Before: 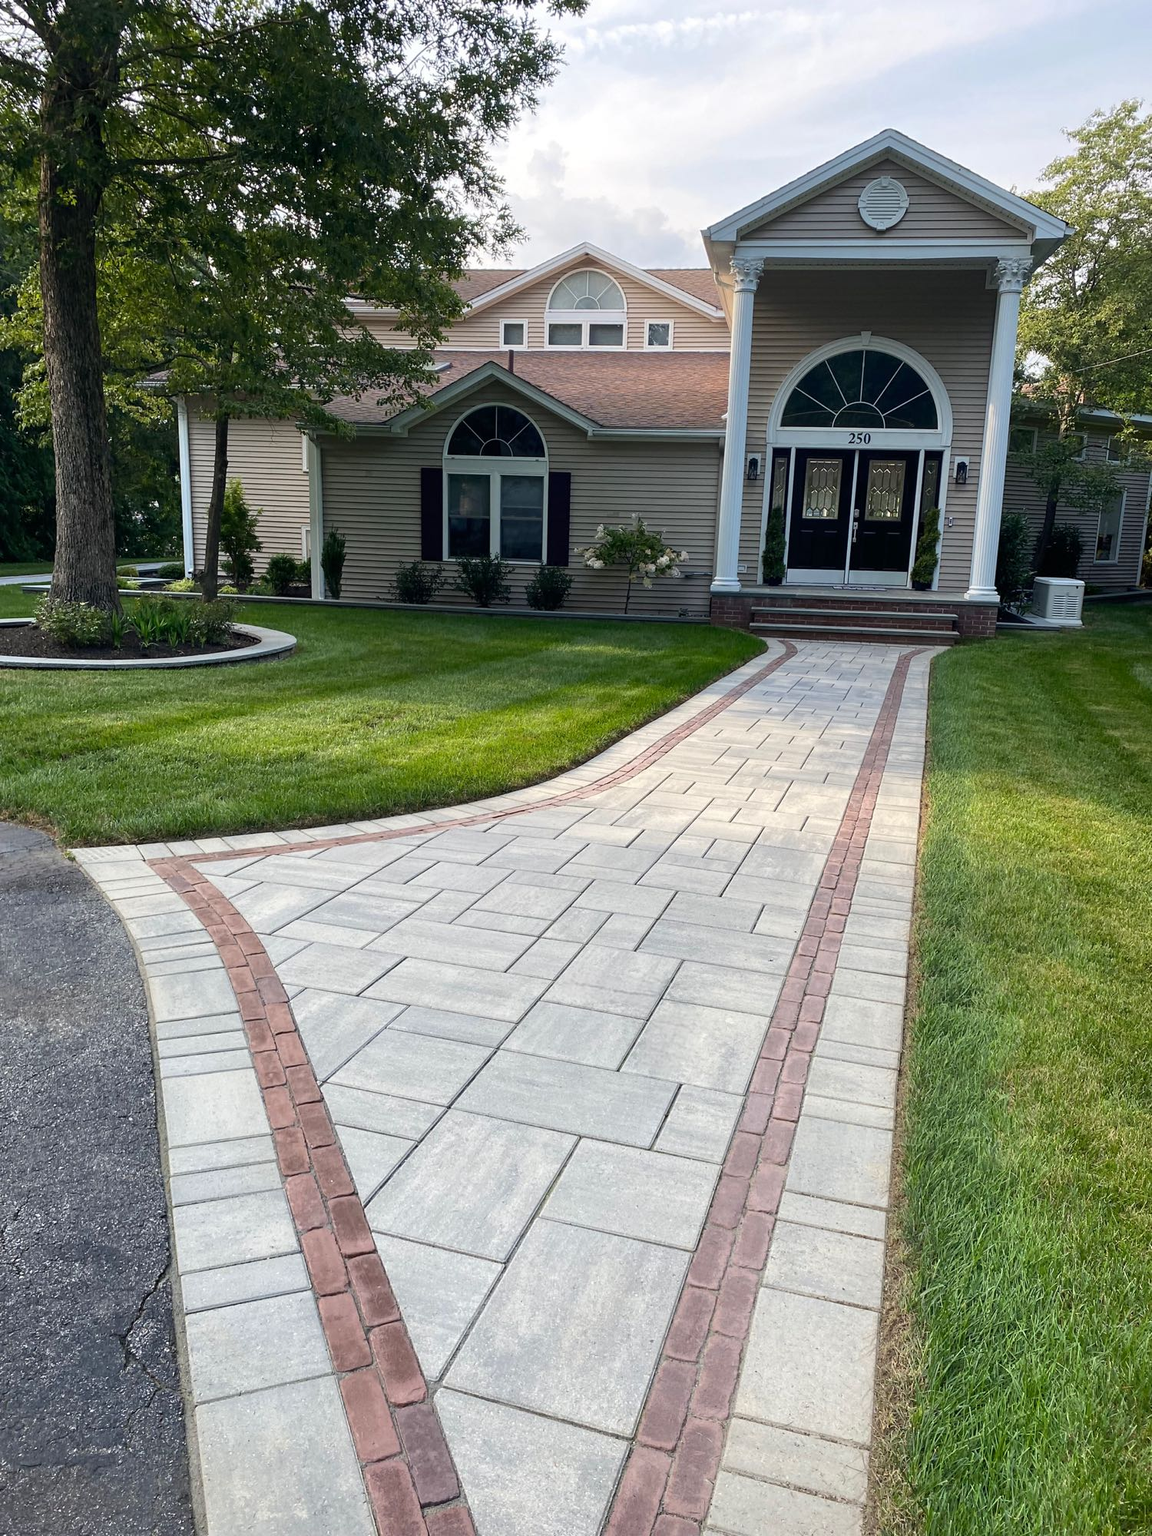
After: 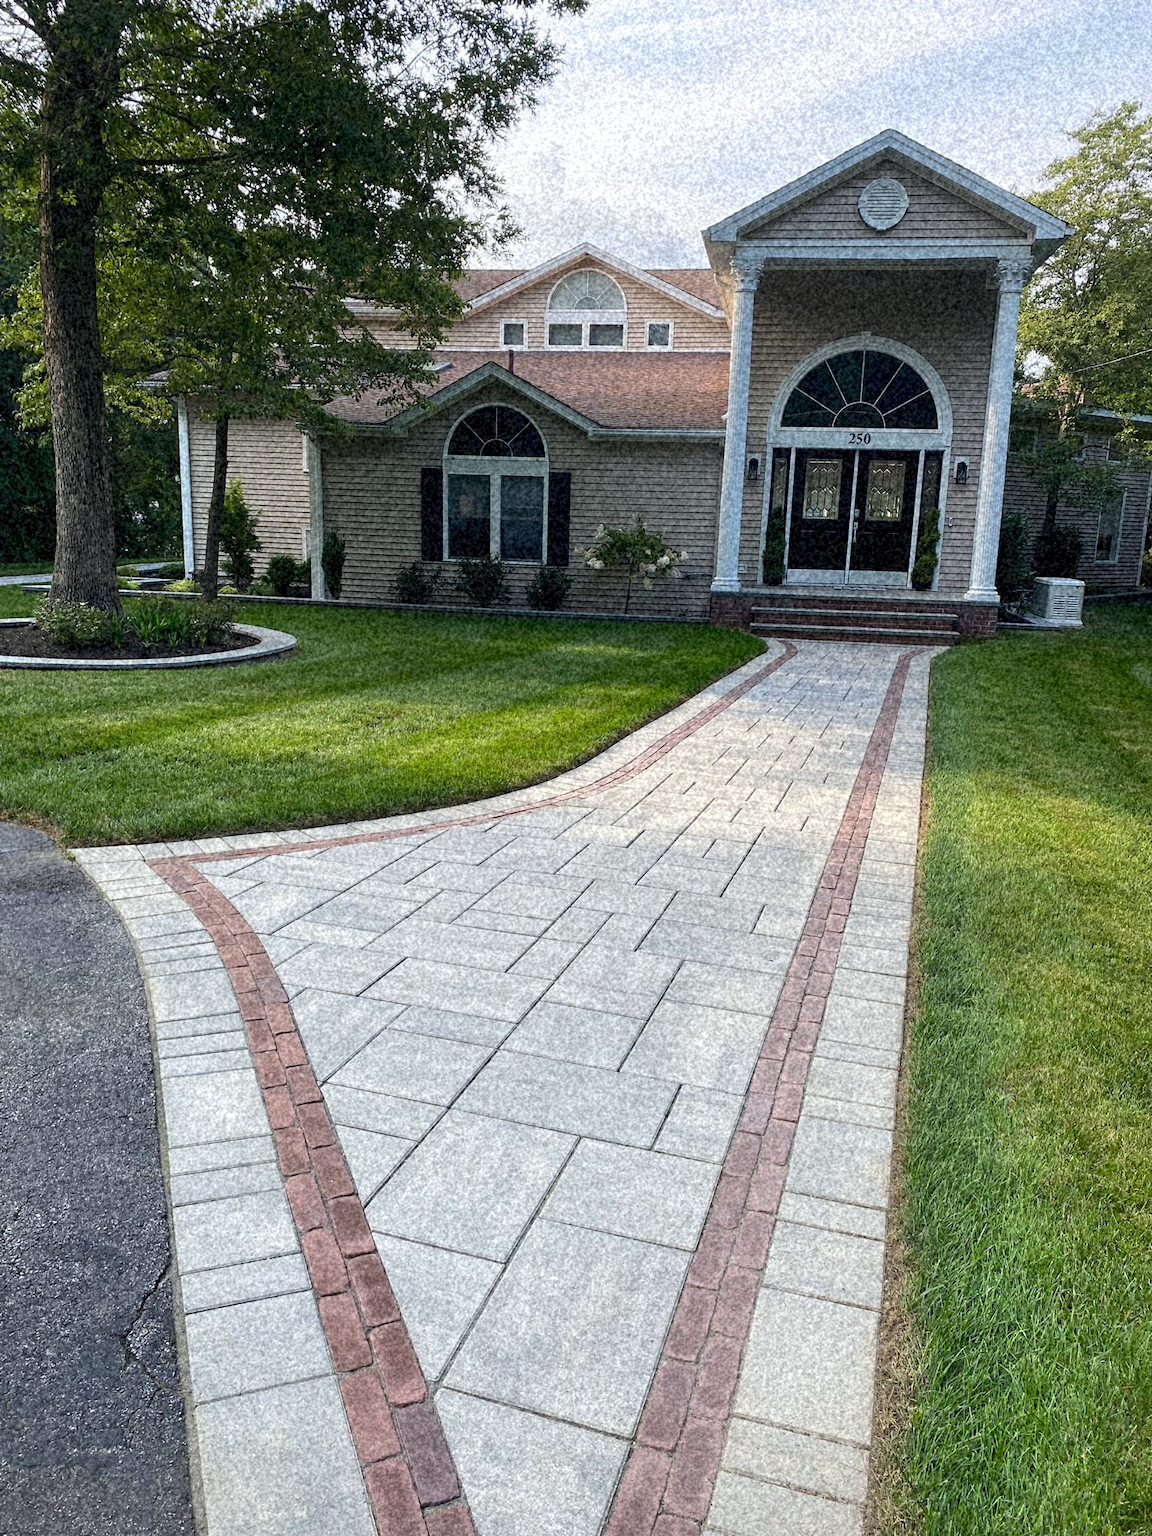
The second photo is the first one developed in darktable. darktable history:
white balance: red 0.982, blue 1.018
grain: coarseness 46.9 ISO, strength 50.21%, mid-tones bias 0%
